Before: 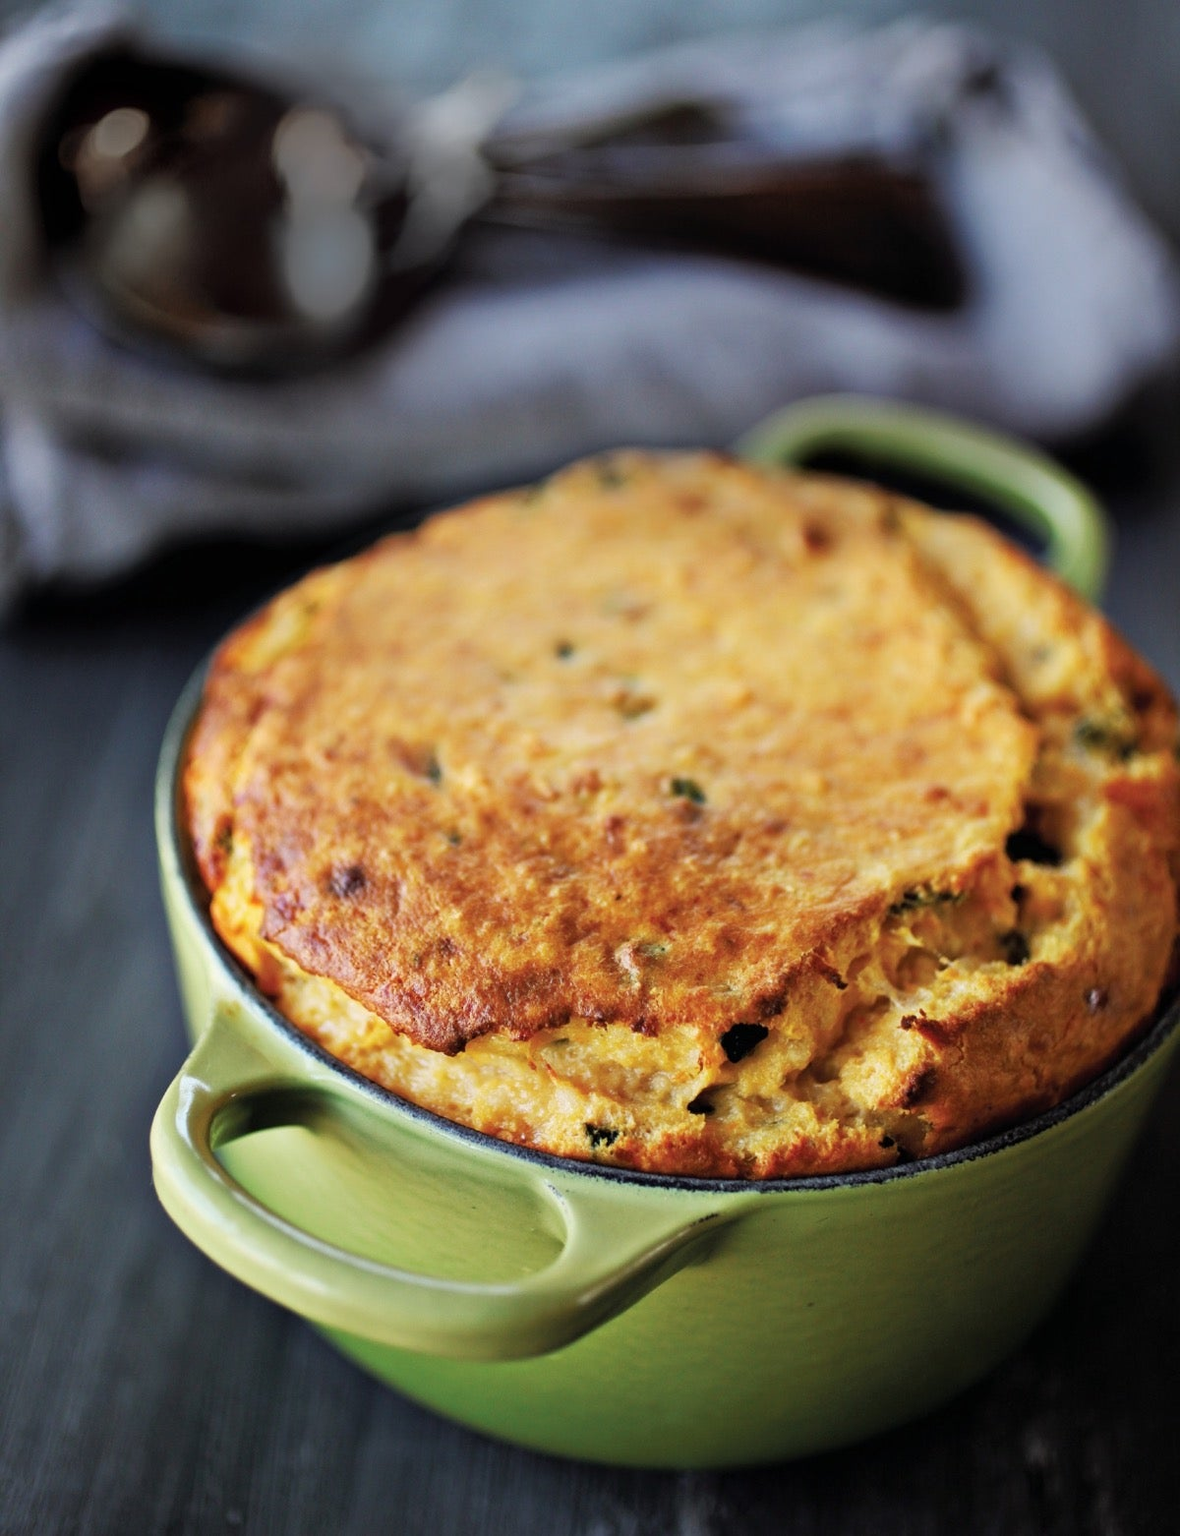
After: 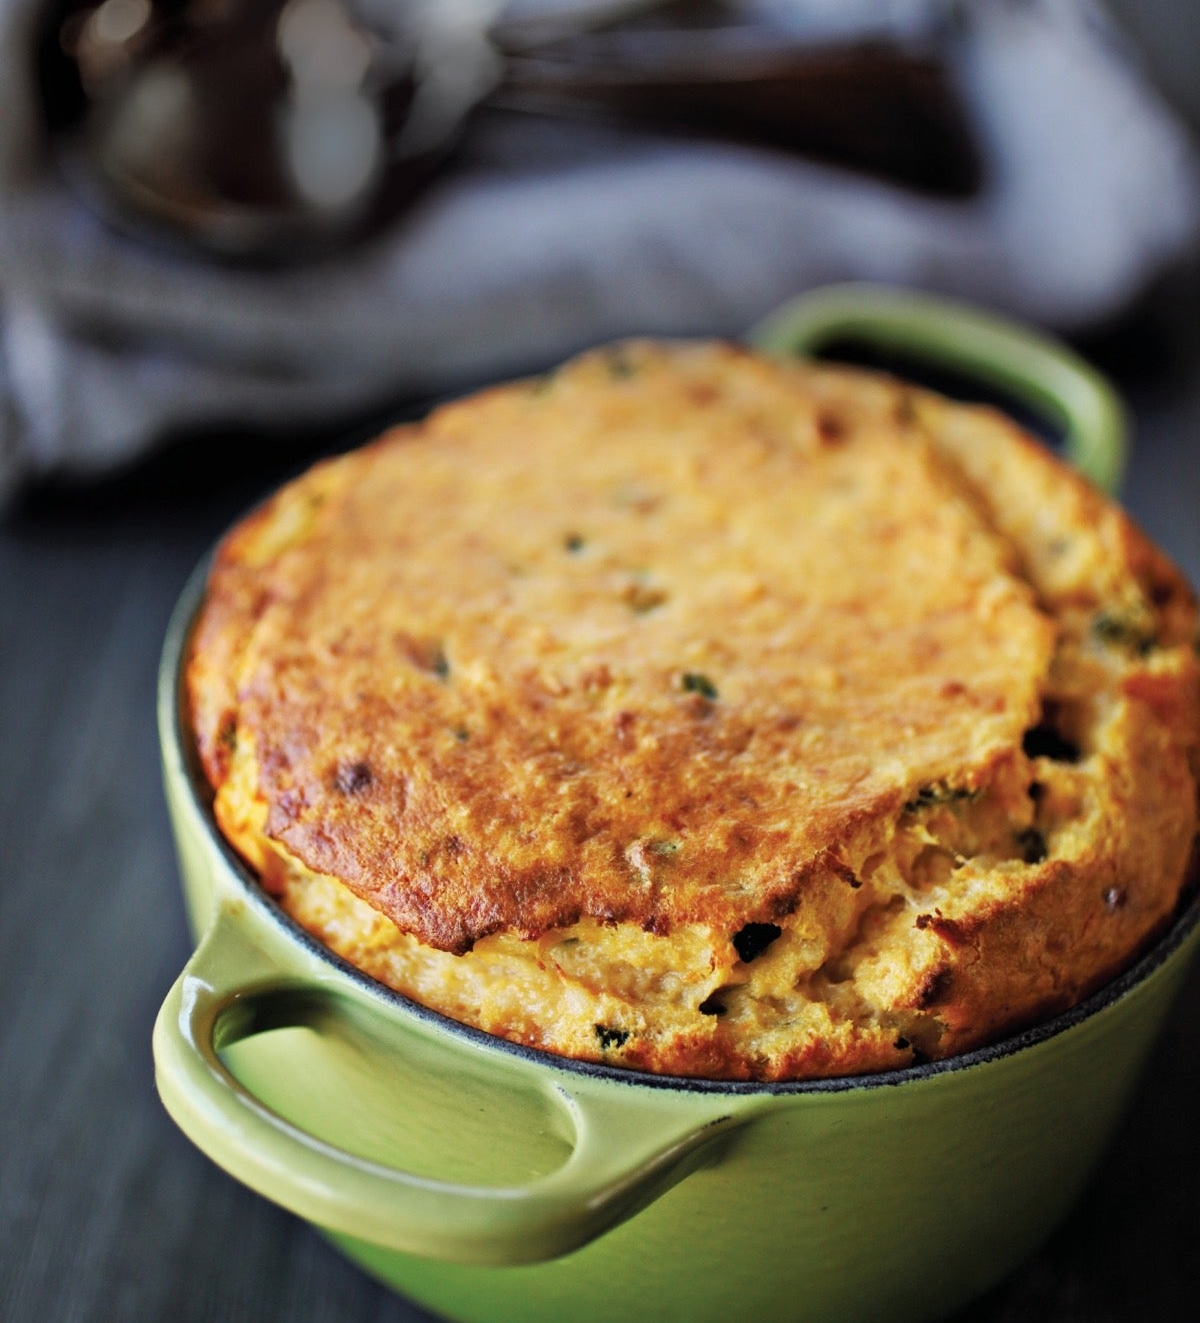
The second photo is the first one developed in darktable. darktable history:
crop: top 7.593%, bottom 7.649%
